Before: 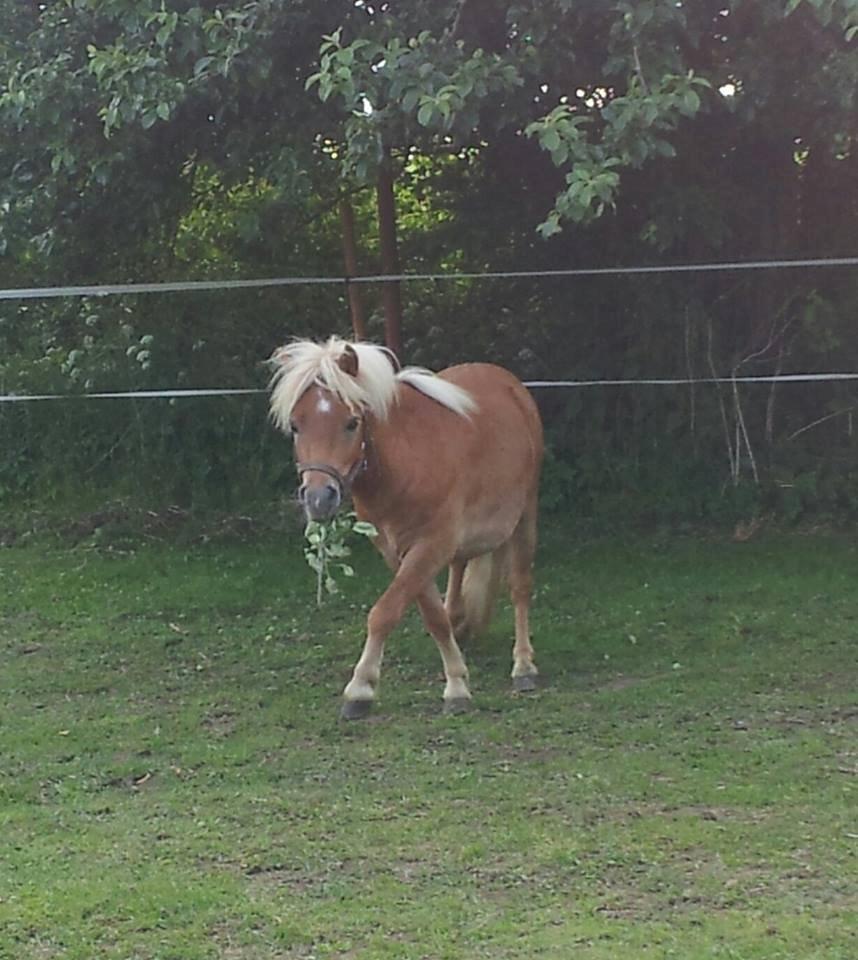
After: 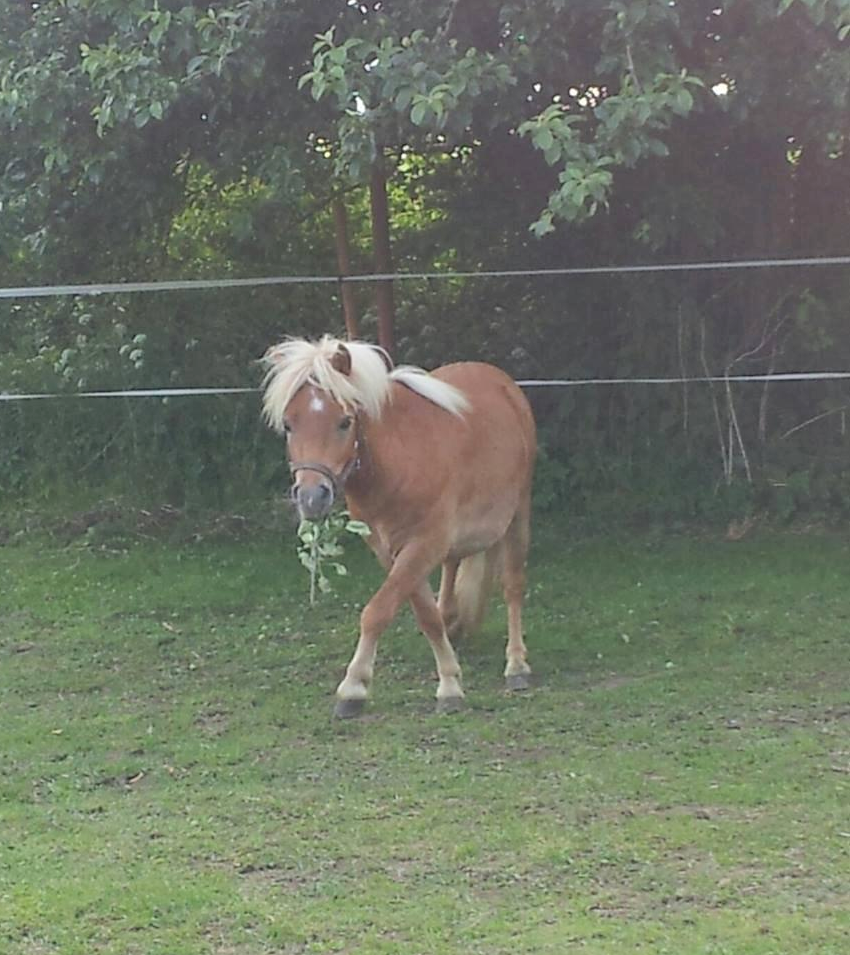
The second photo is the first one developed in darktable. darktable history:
crop and rotate: left 0.849%, top 0.2%, bottom 0.279%
contrast brightness saturation: brightness 0.142
